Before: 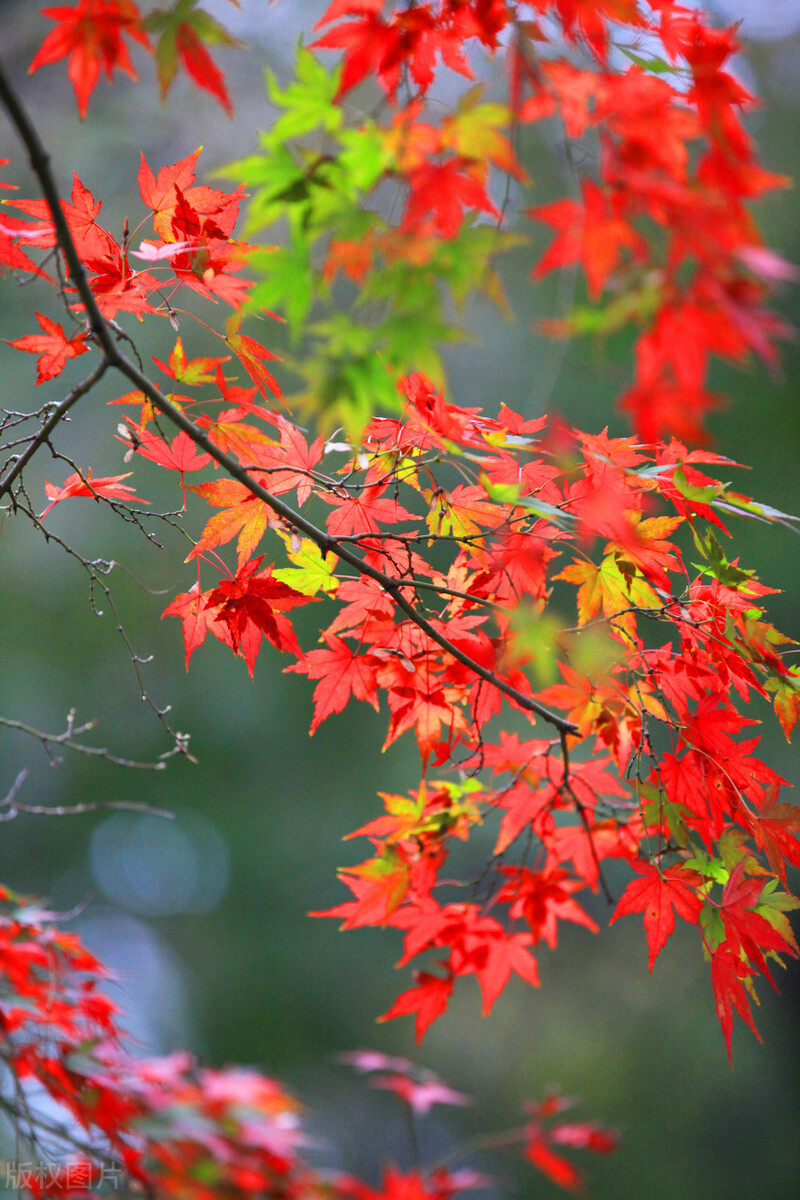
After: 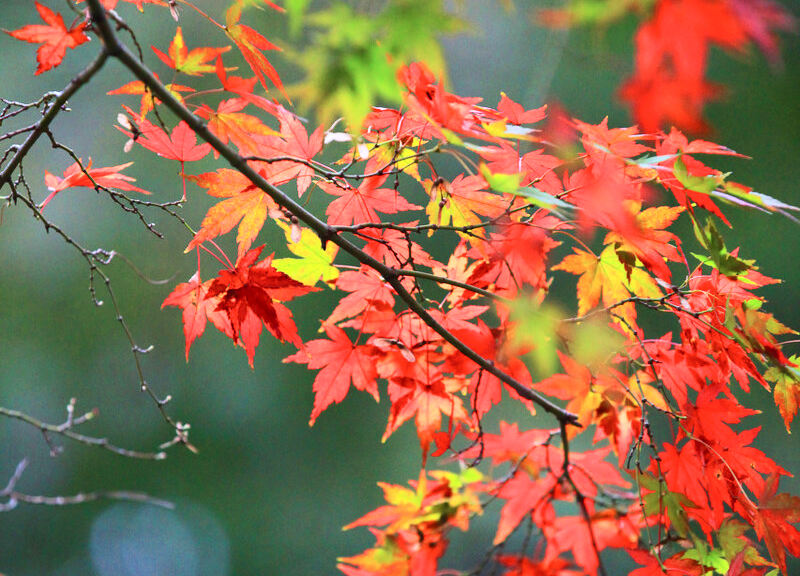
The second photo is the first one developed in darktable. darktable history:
velvia: on, module defaults
contrast brightness saturation: contrast 0.245, brightness 0.09
crop and rotate: top 25.852%, bottom 26.088%
